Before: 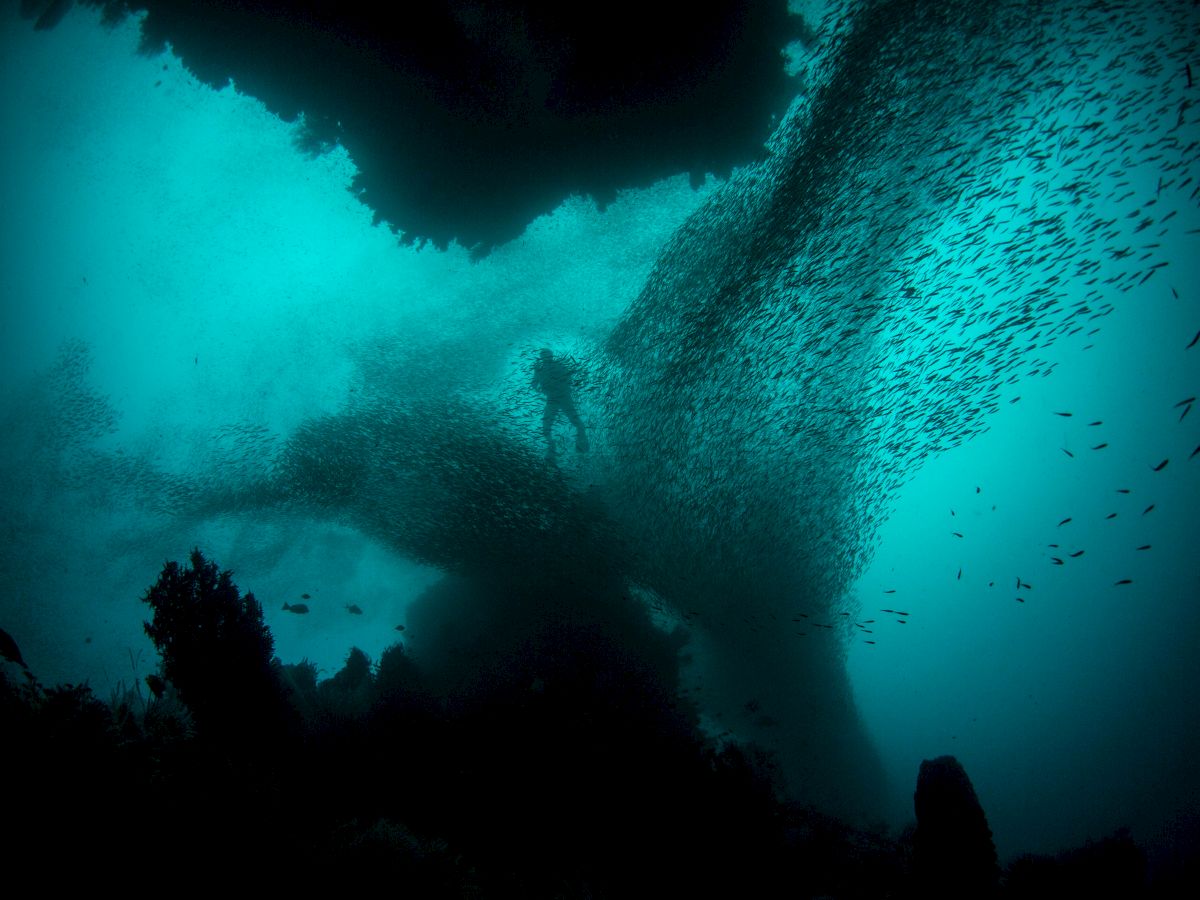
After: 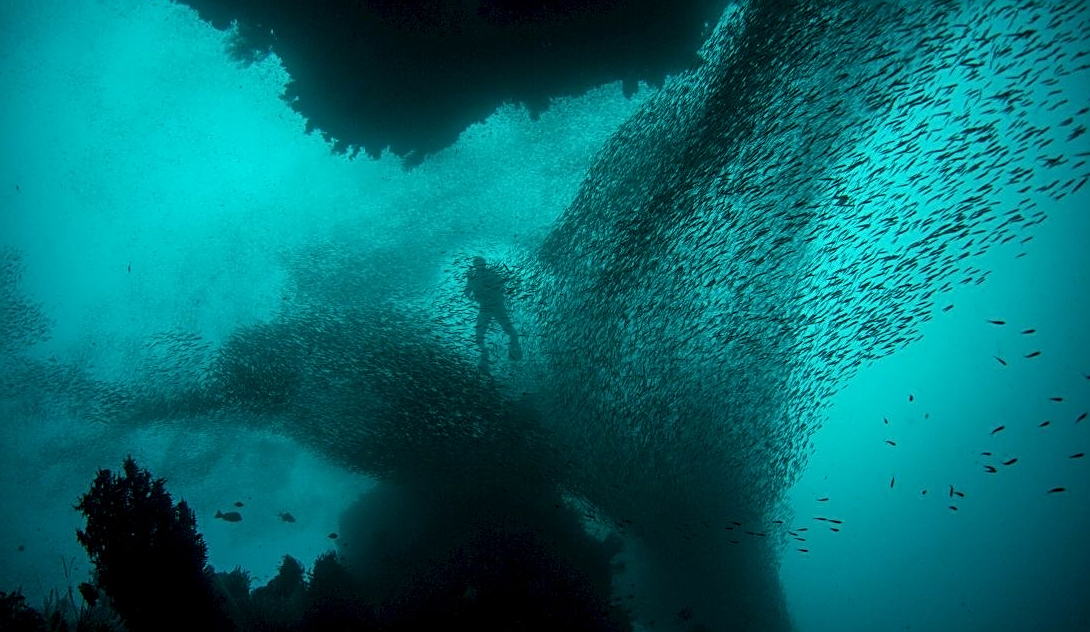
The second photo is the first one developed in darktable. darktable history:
sharpen: on, module defaults
crop: left 5.596%, top 10.314%, right 3.534%, bottom 19.395%
